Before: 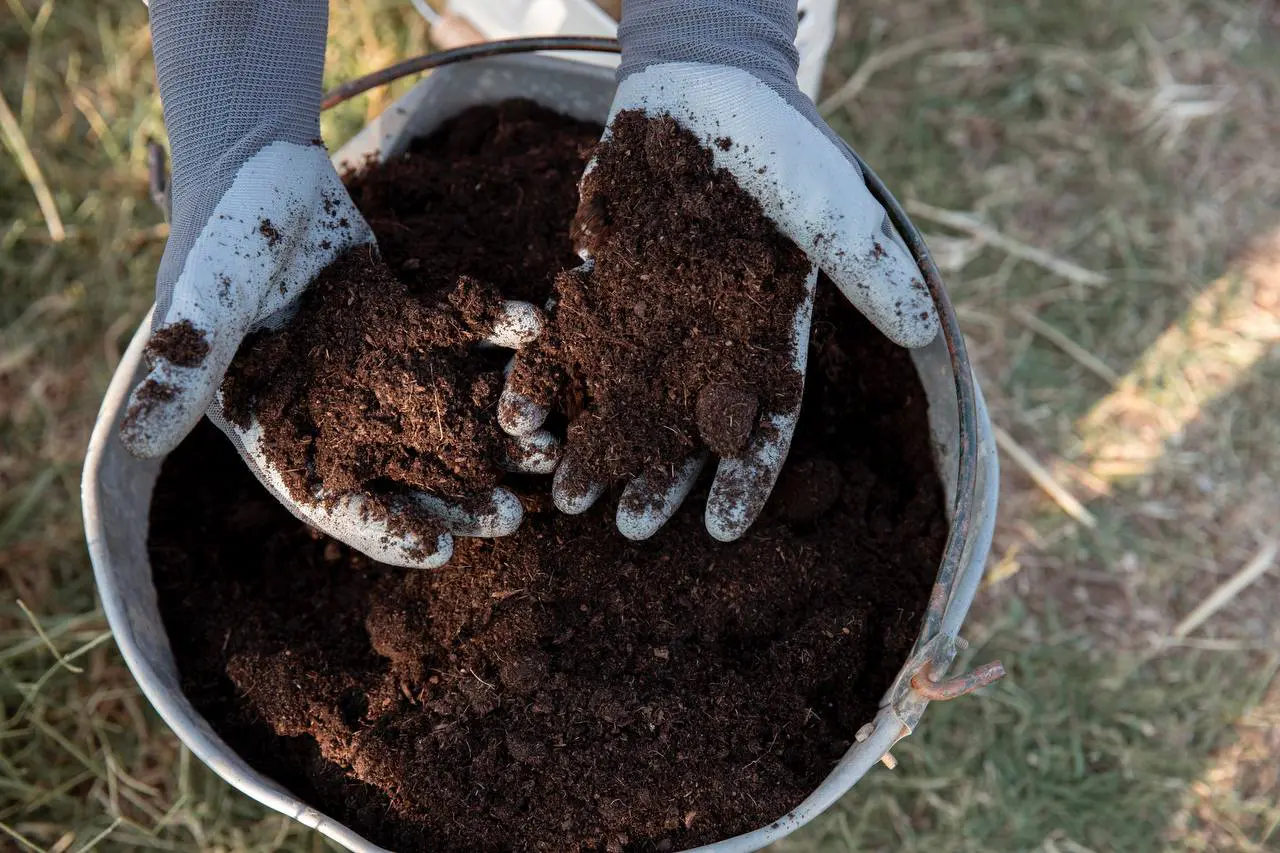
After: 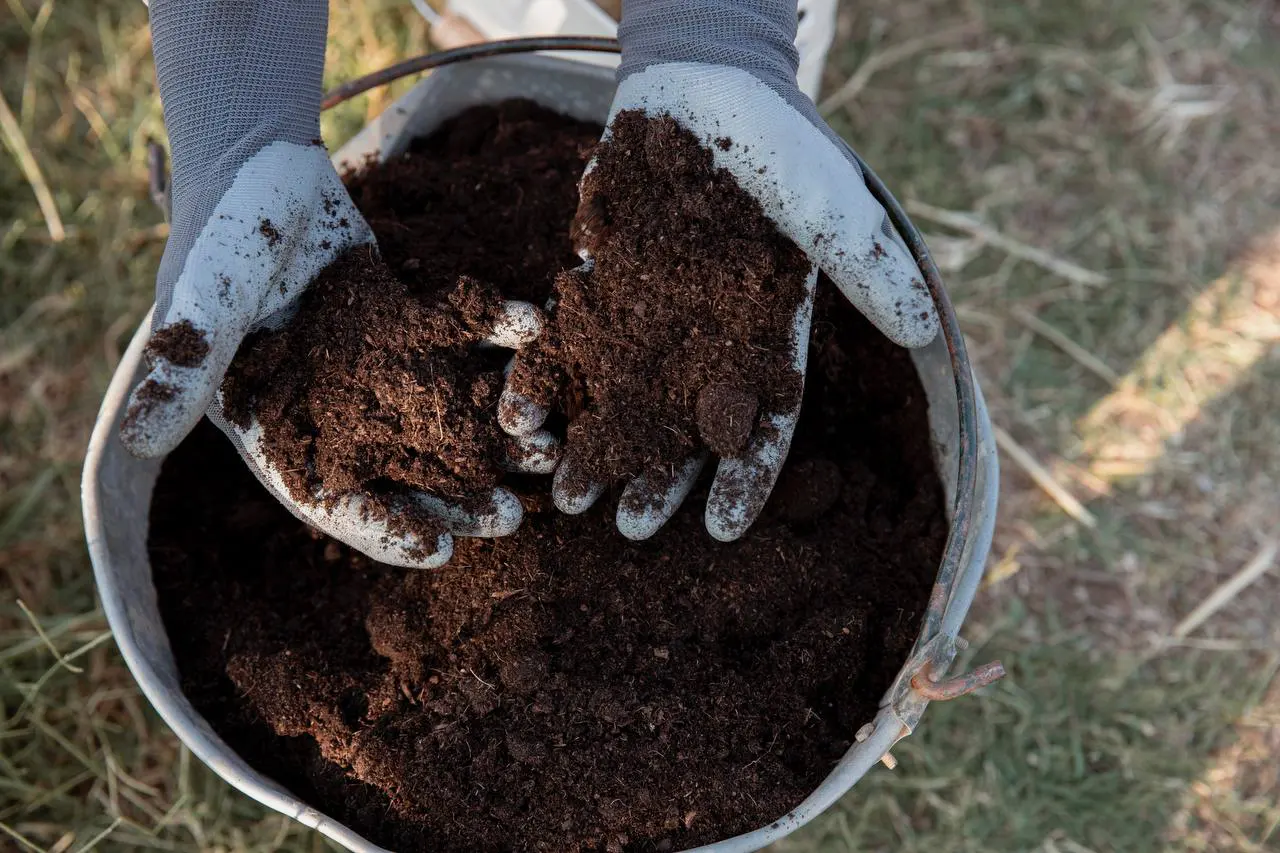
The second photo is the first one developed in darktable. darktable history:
exposure: exposure -0.157 EV, compensate highlight preservation false
color balance: input saturation 99%
